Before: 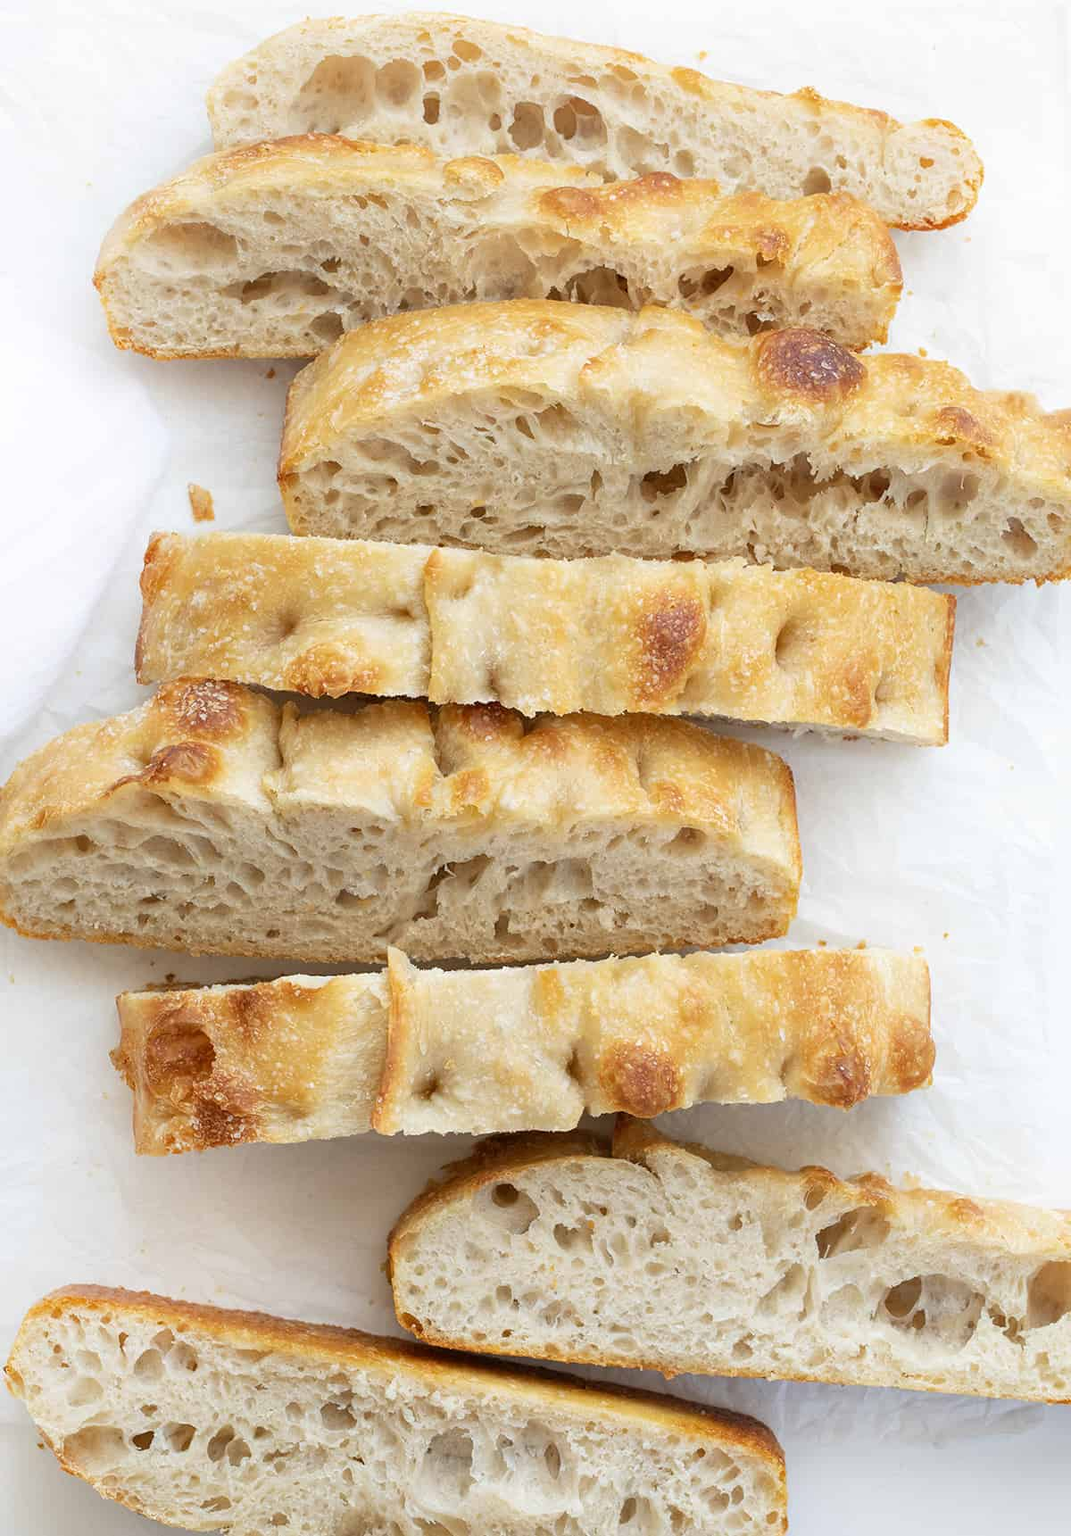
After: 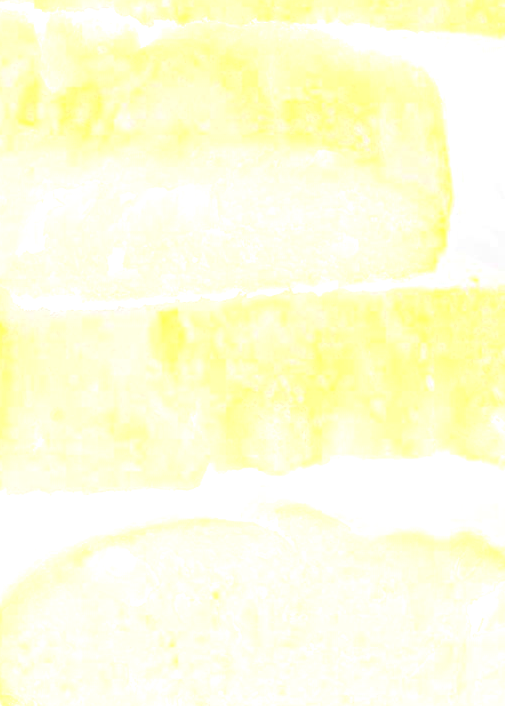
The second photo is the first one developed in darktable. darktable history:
crop: left 37.221%, top 45.169%, right 20.63%, bottom 13.777%
tone equalizer: -8 EV -0.001 EV, -7 EV 0.001 EV, -6 EV -0.002 EV, -5 EV -0.003 EV, -4 EV -0.062 EV, -3 EV -0.222 EV, -2 EV -0.267 EV, -1 EV 0.105 EV, +0 EV 0.303 EV
contrast brightness saturation: brightness 0.15
bloom: size 25%, threshold 5%, strength 90%
